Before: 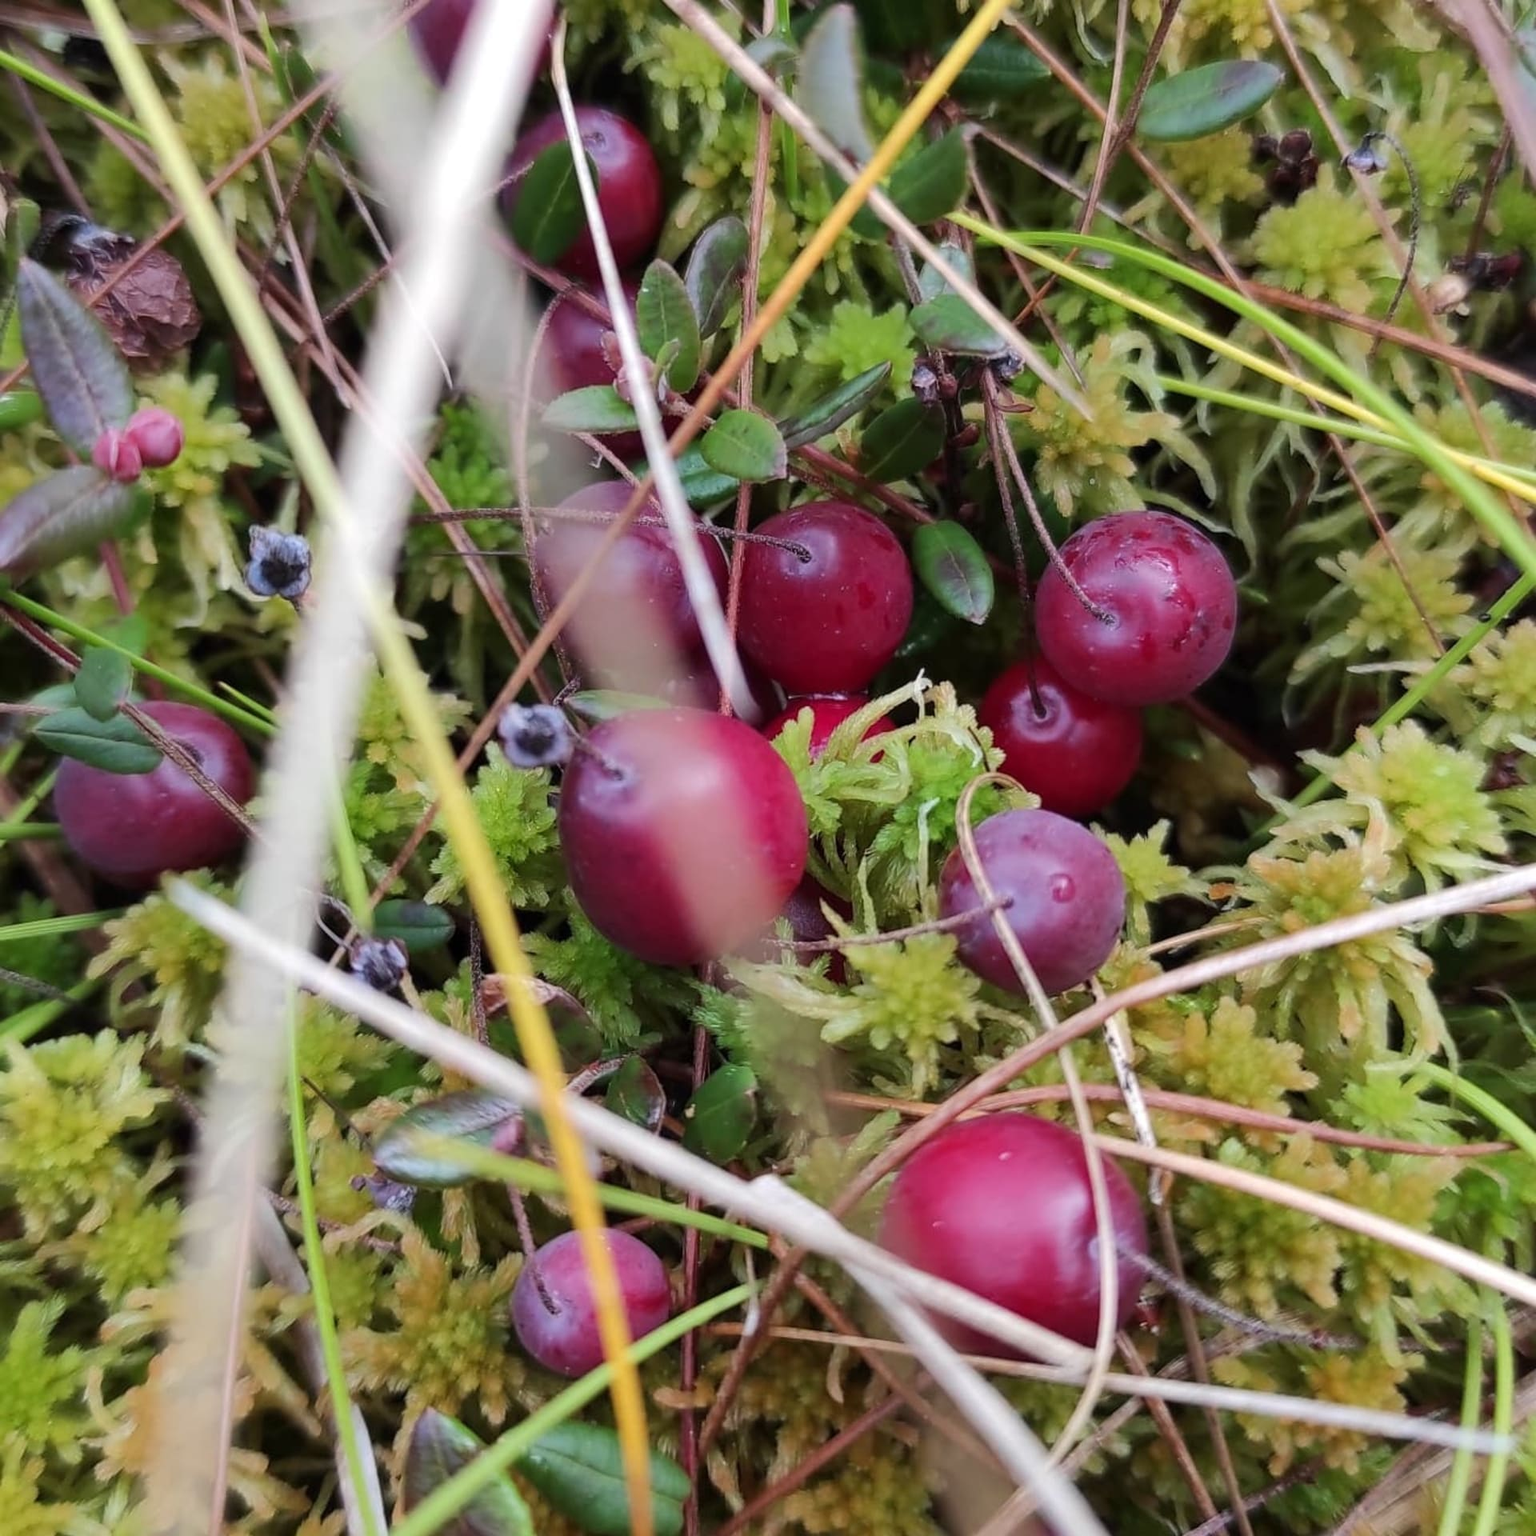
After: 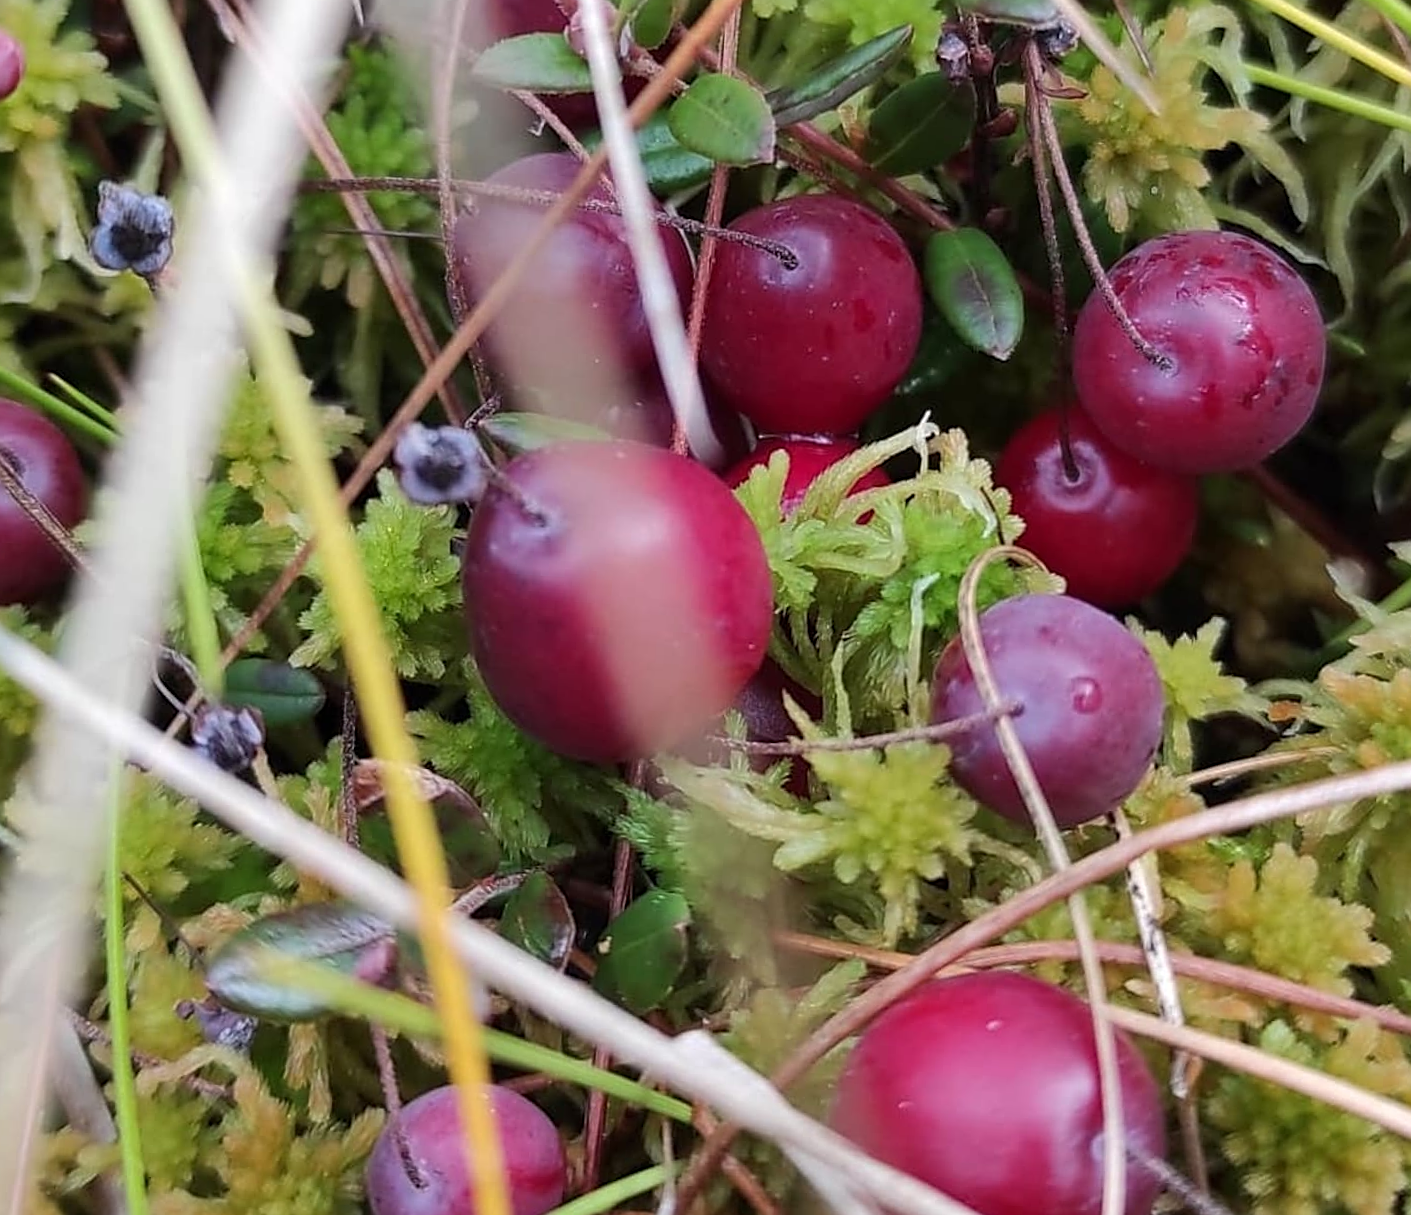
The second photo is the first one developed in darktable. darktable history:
sharpen: on, module defaults
crop and rotate: angle -3.5°, left 9.854%, top 21.151%, right 12.248%, bottom 11.767%
